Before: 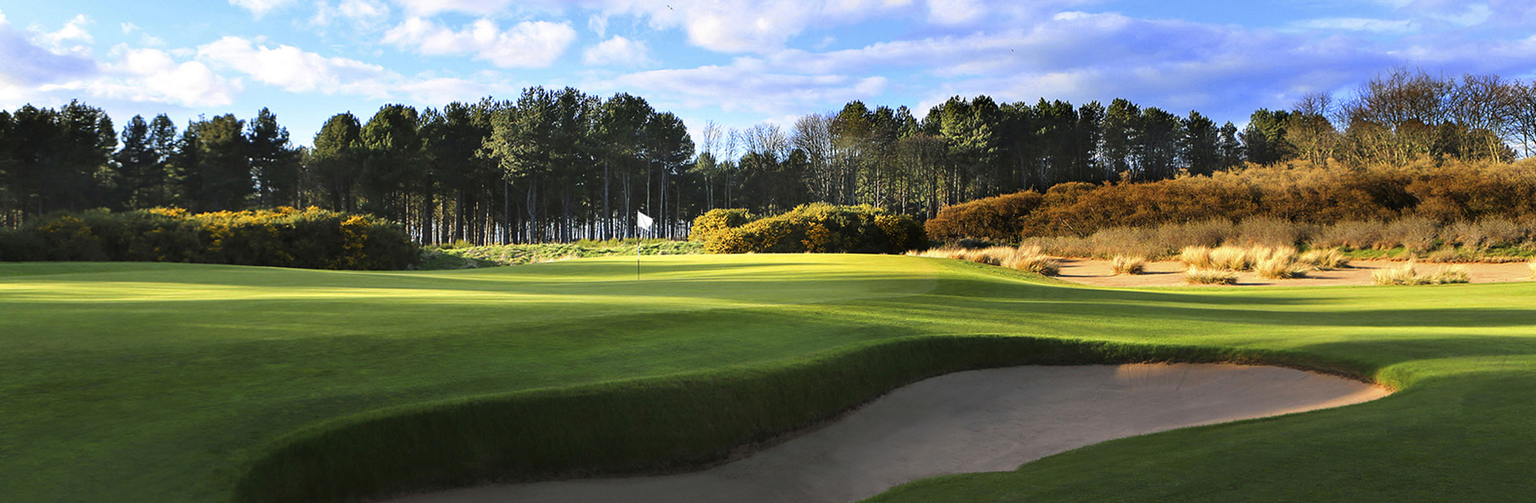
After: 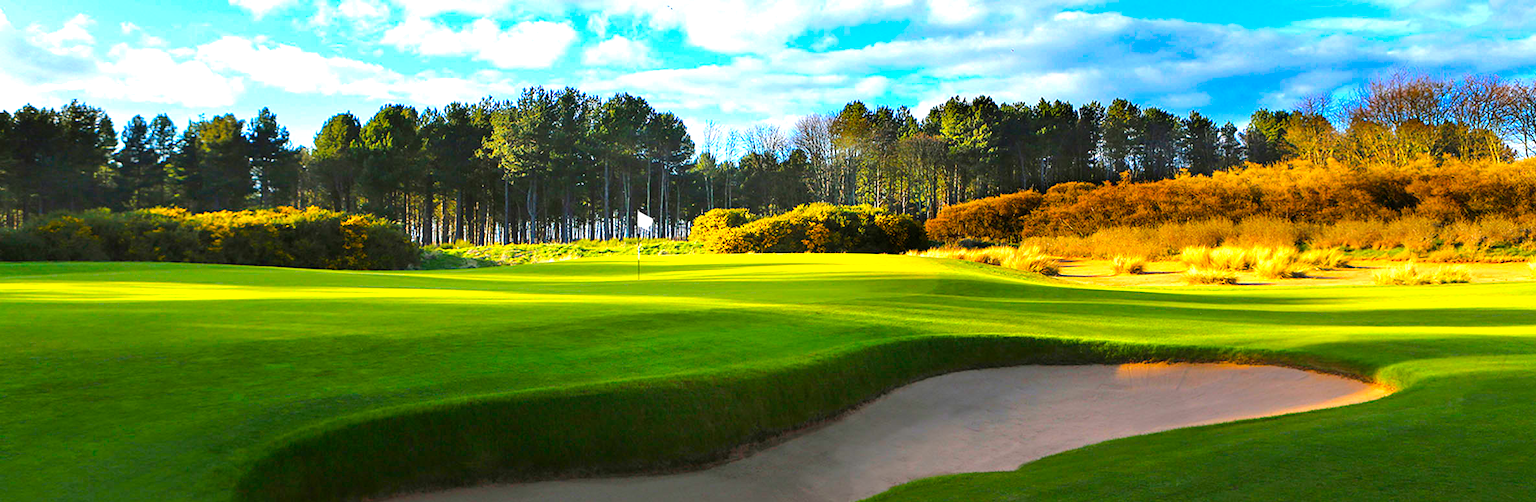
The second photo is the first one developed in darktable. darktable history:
tone equalizer: mask exposure compensation -0.51 EV
color balance rgb: linear chroma grading › global chroma 33.563%, perceptual saturation grading › global saturation 12.257%, perceptual brilliance grading › mid-tones 10.175%, perceptual brilliance grading › shadows 14.629%
exposure: black level correction 0, exposure 0.589 EV, compensate highlight preservation false
